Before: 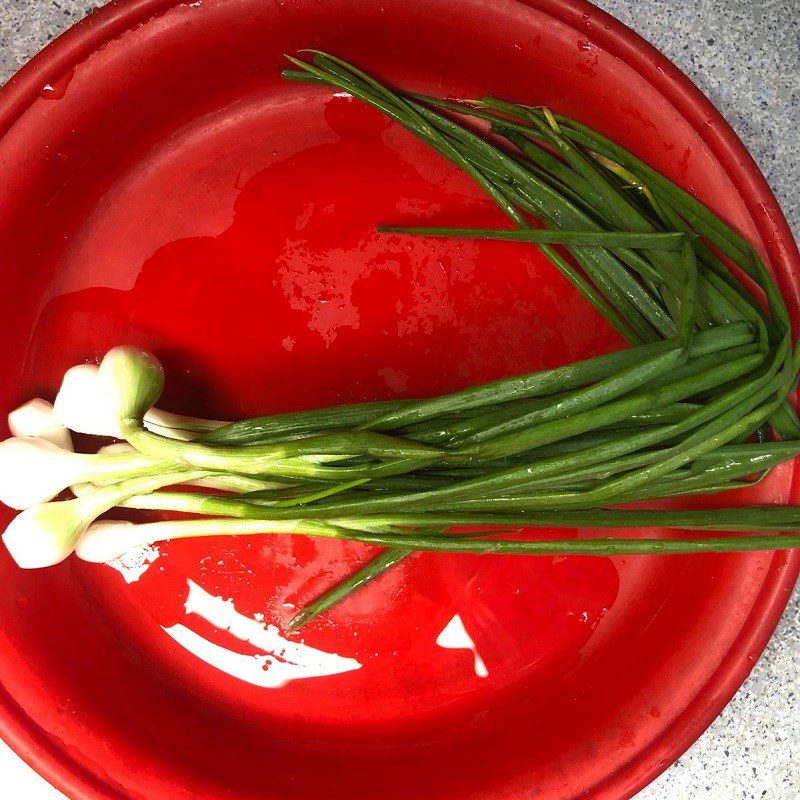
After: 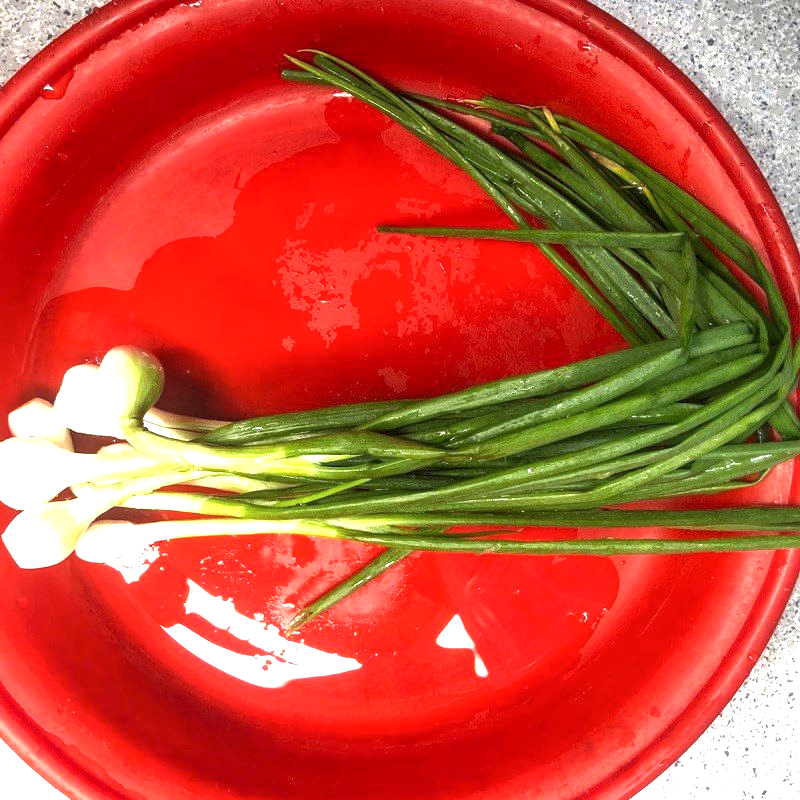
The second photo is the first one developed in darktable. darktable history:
exposure: black level correction 0, exposure 0.9 EV, compensate exposure bias true, compensate highlight preservation false
local contrast: on, module defaults
